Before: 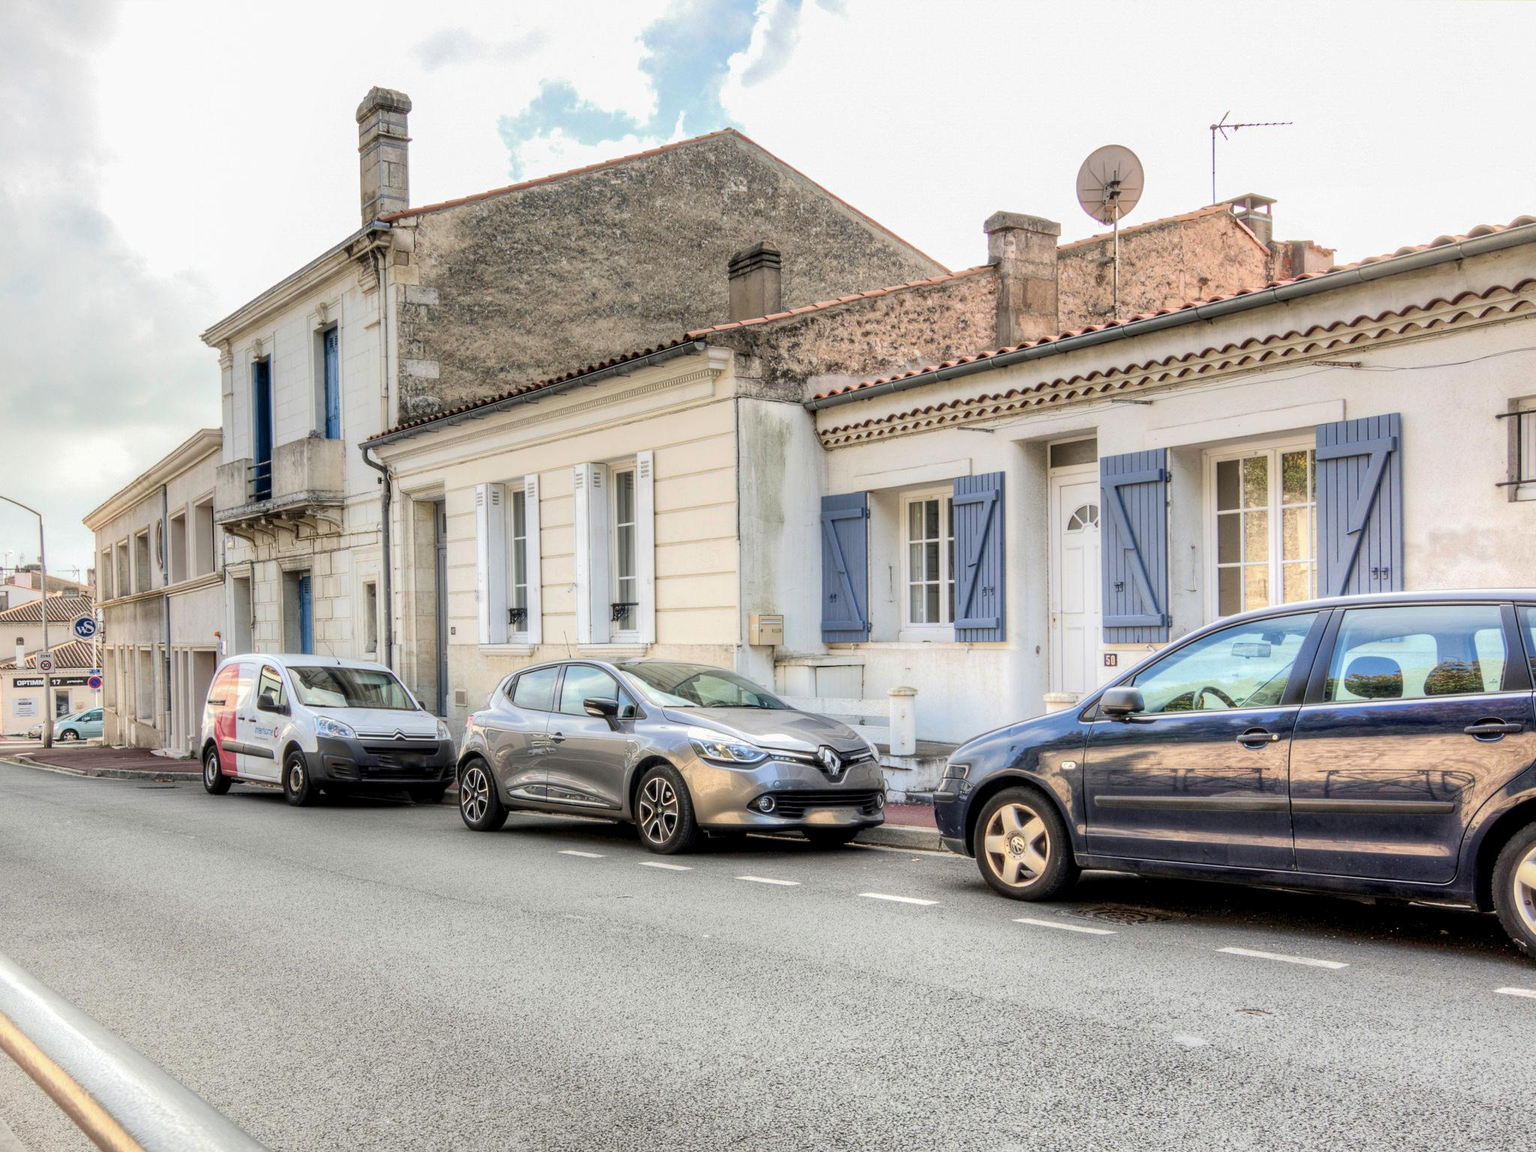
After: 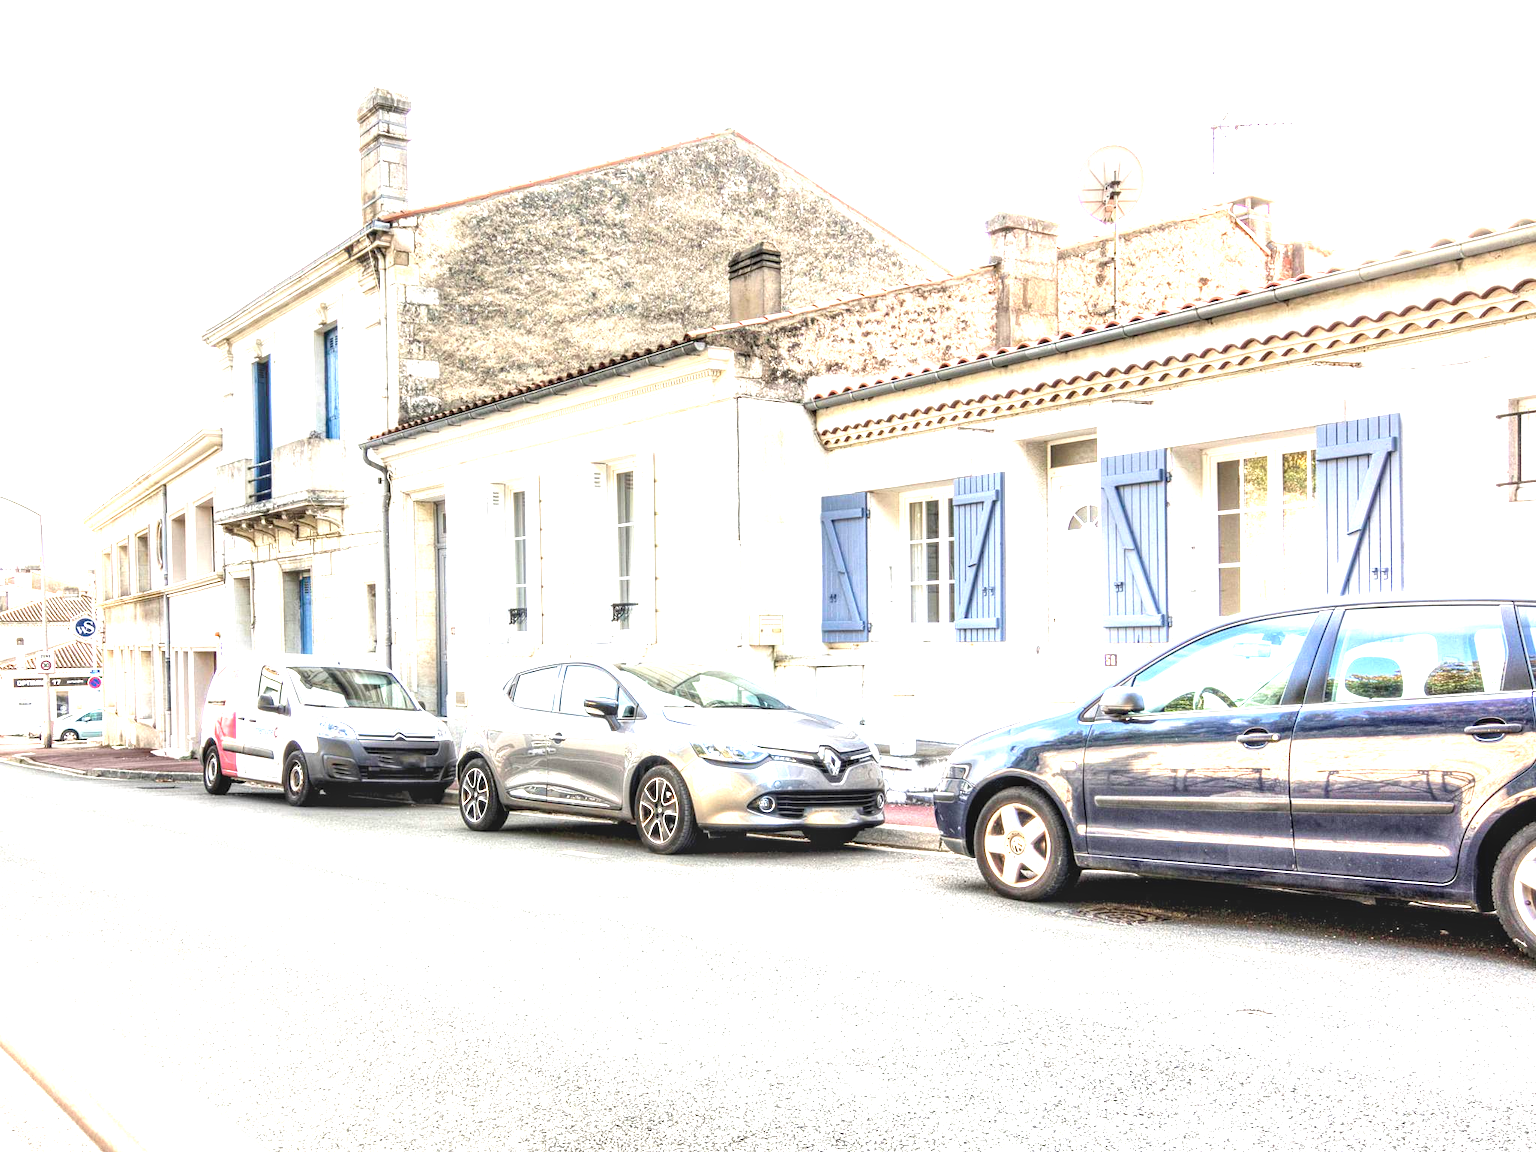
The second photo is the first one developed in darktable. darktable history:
local contrast: on, module defaults
exposure: black level correction 0, exposure 1.668 EV, compensate exposure bias true, compensate highlight preservation false
